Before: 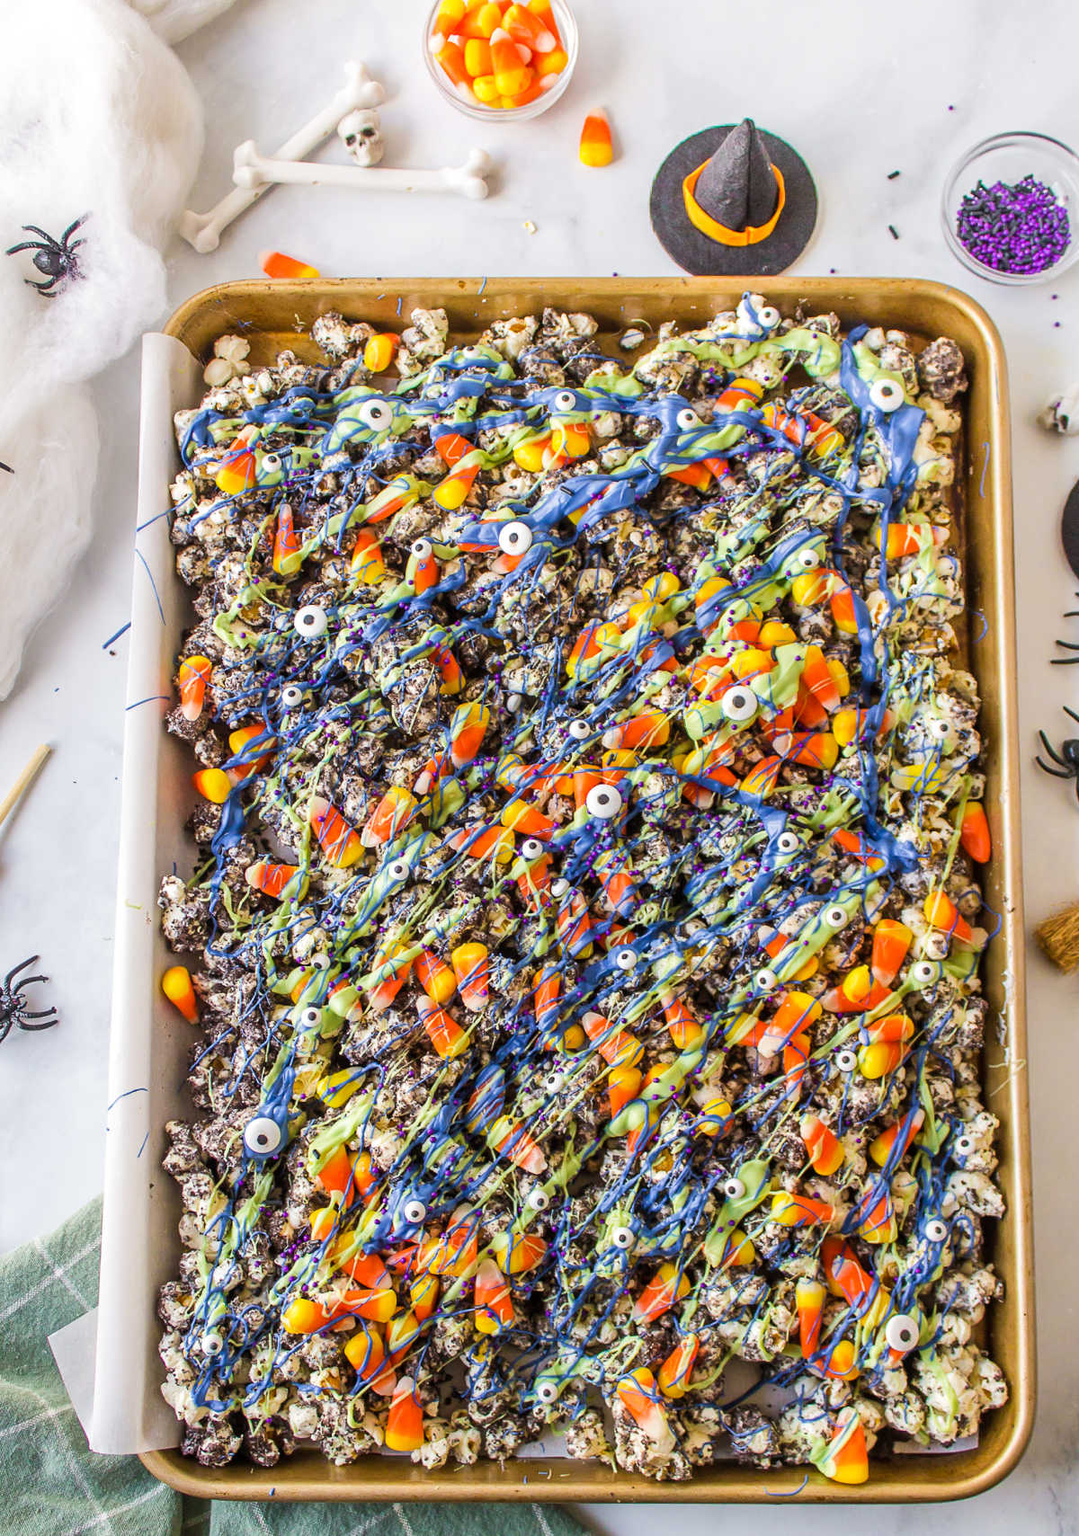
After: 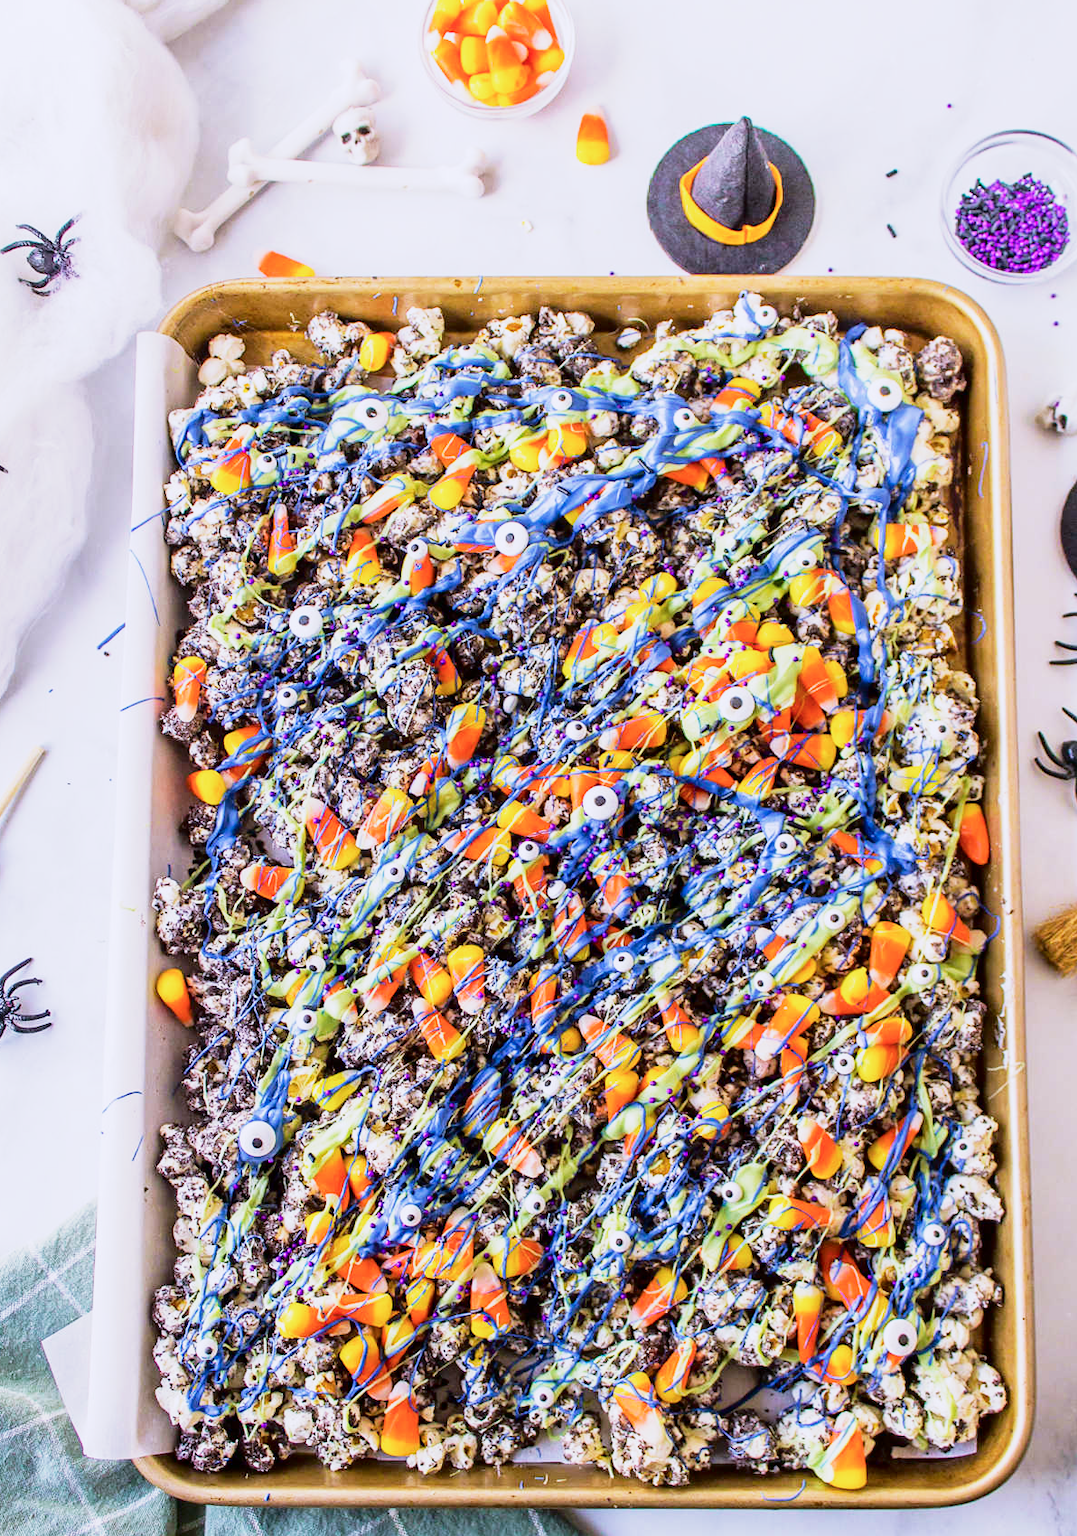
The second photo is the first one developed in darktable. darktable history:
crop and rotate: left 0.614%, top 0.179%, bottom 0.309%
fill light: exposure -2 EV, width 8.6
base curve: curves: ch0 [(0, 0) (0.088, 0.125) (0.176, 0.251) (0.354, 0.501) (0.613, 0.749) (1, 0.877)], preserve colors none
white balance: red 1.004, blue 1.096
color balance rgb: global vibrance 10%
color calibration: illuminant as shot in camera, x 0.358, y 0.373, temperature 4628.91 K
